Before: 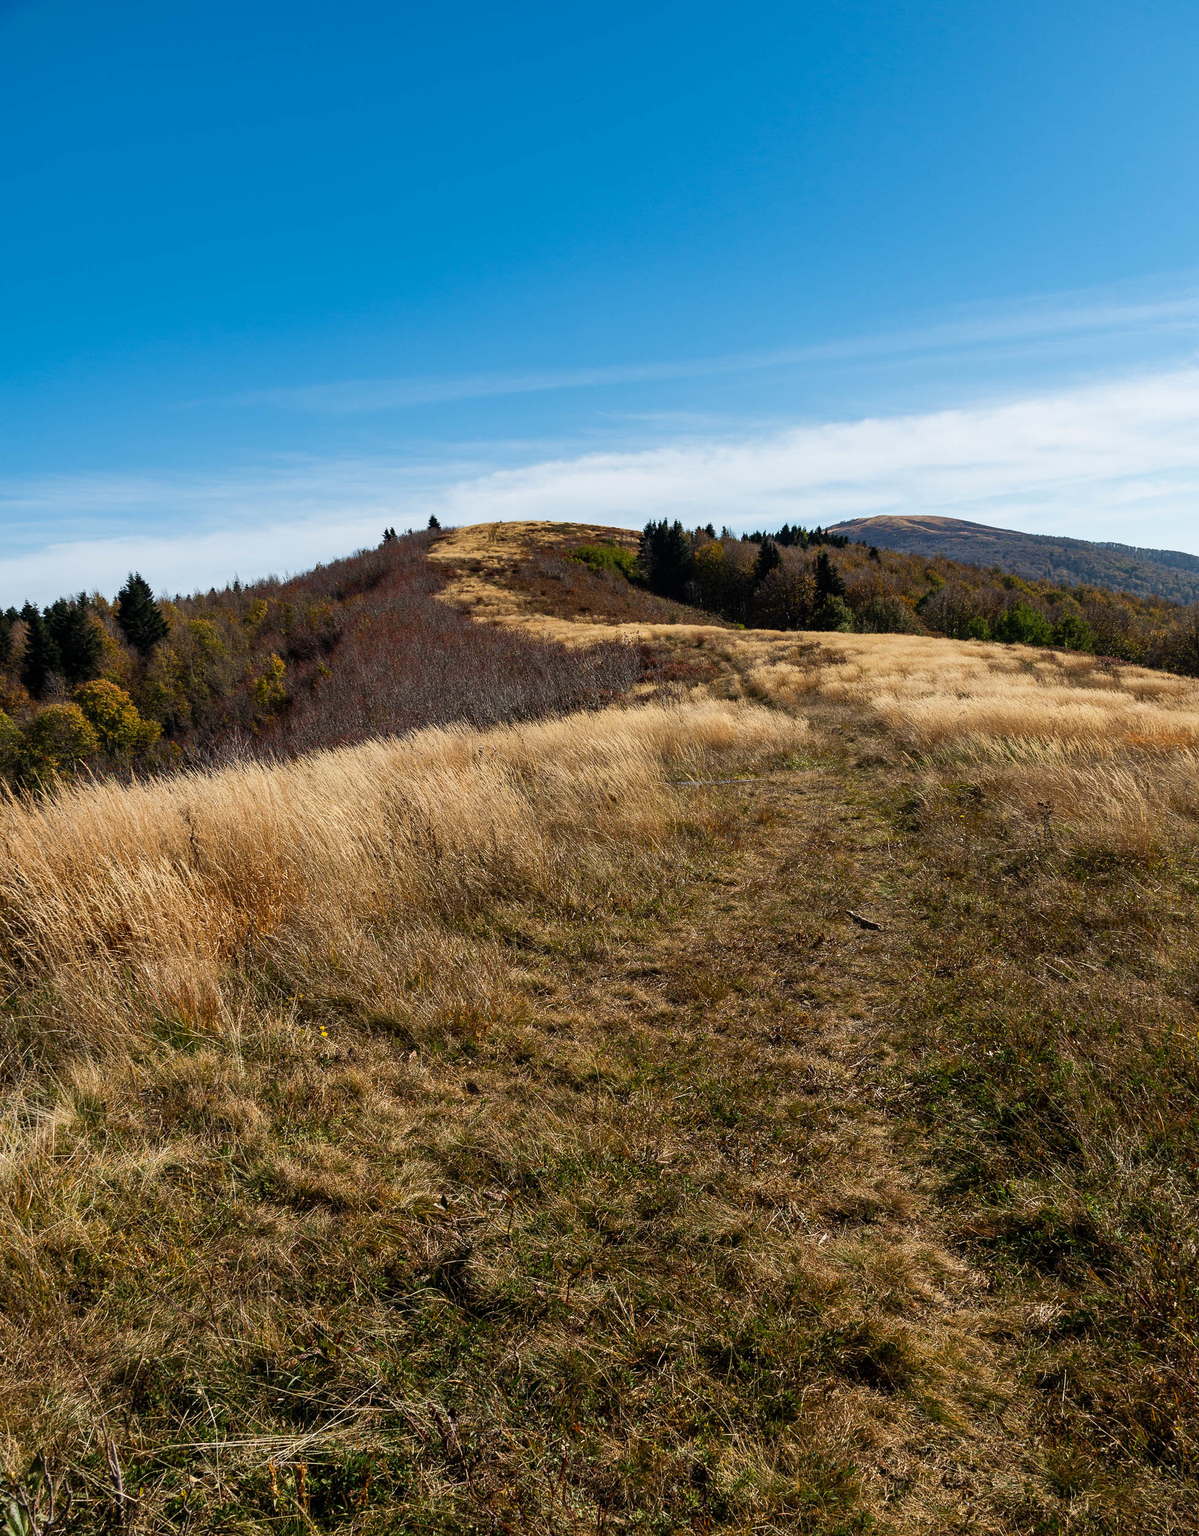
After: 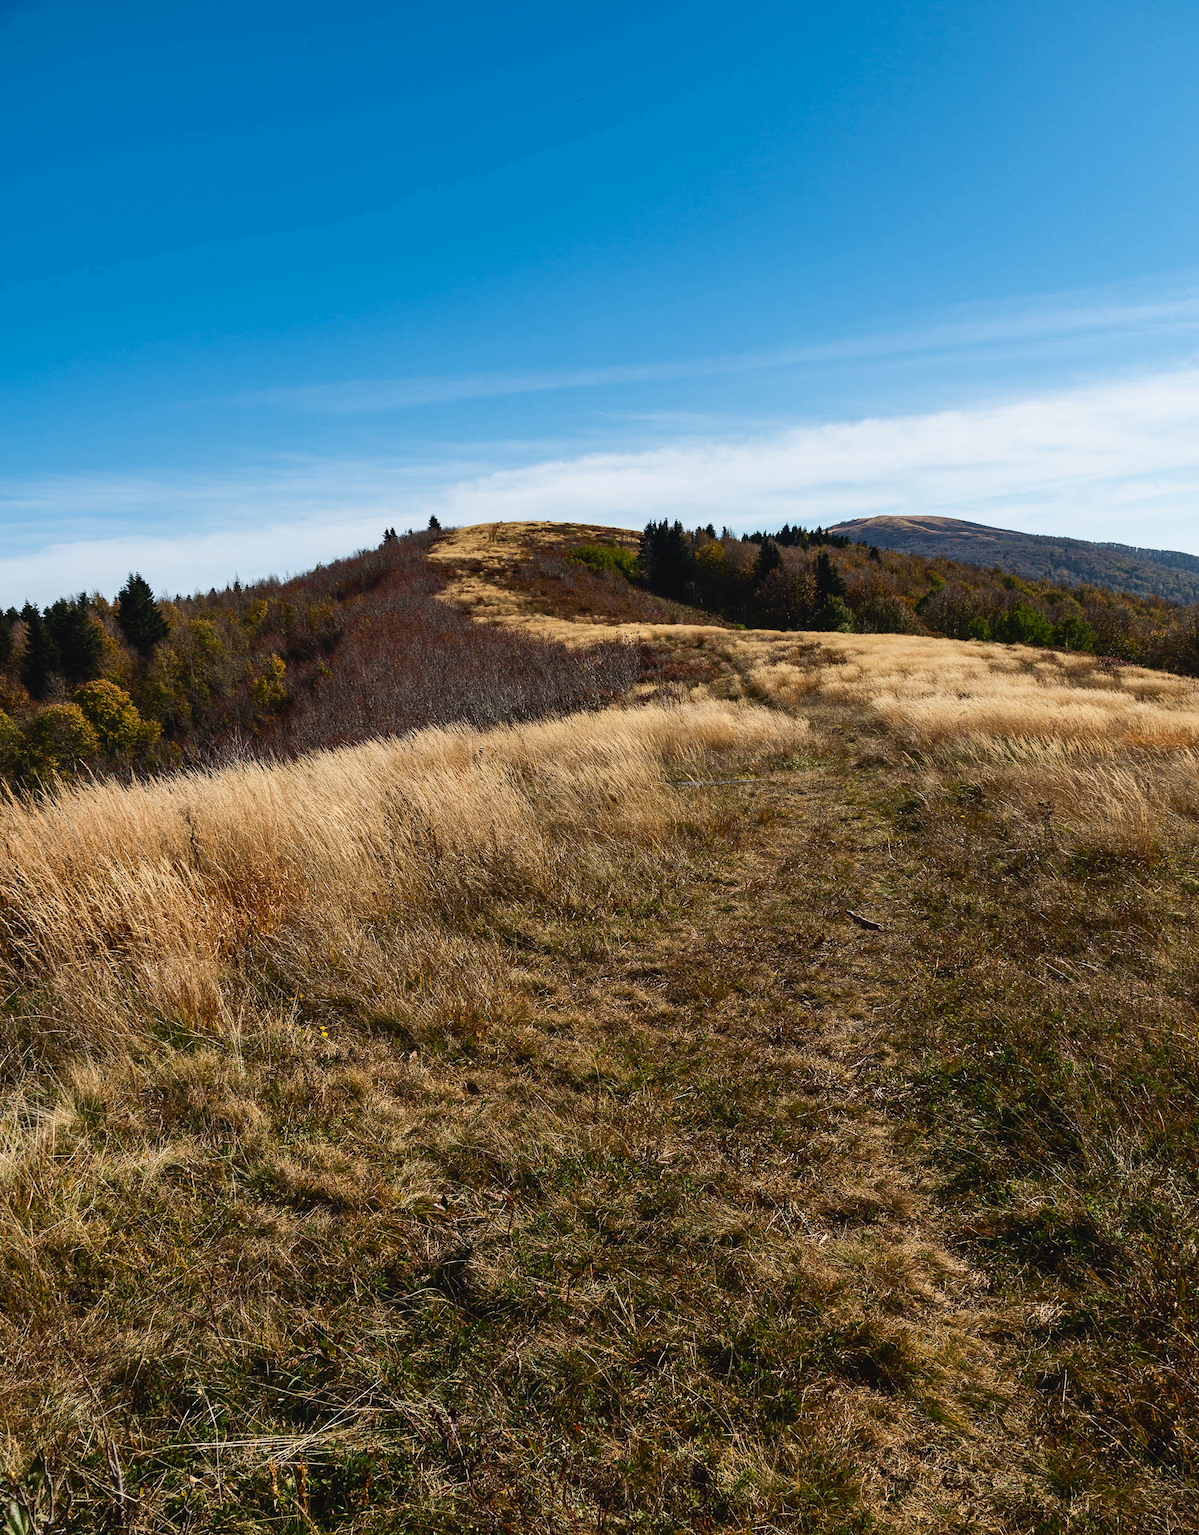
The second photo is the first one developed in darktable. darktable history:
tone curve: curves: ch0 [(0, 0.032) (0.181, 0.156) (0.751, 0.762) (1, 1)], color space Lab, independent channels, preserve colors none
